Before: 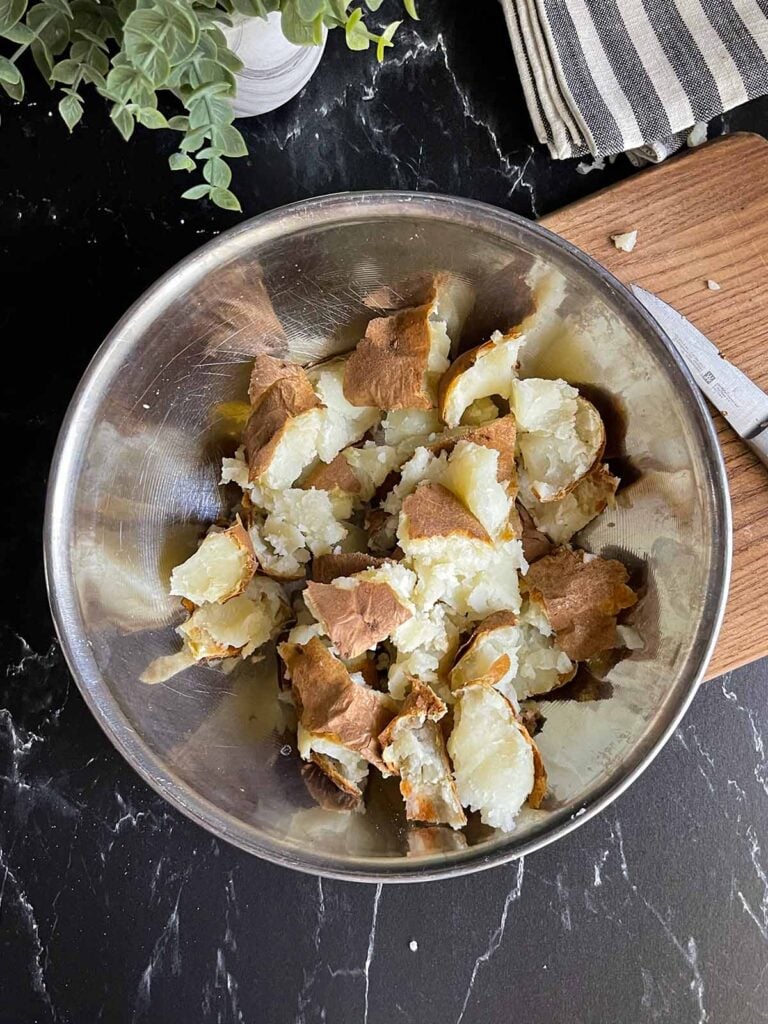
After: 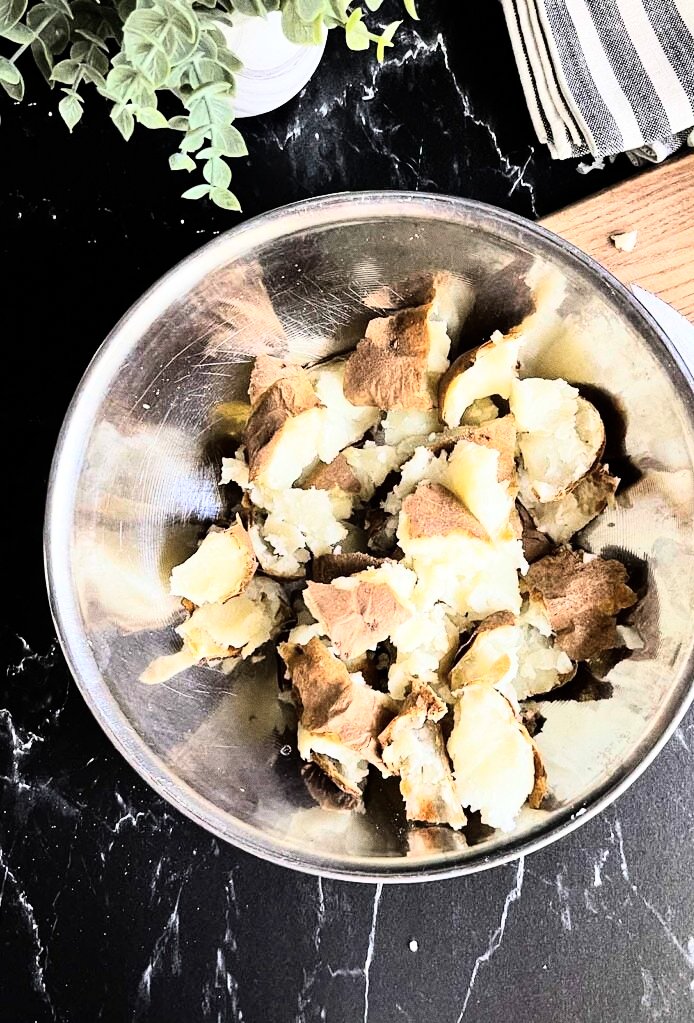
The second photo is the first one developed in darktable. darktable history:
grain: coarseness 0.09 ISO
color zones: curves: ch0 [(0, 0.5) (0.143, 0.5) (0.286, 0.5) (0.429, 0.504) (0.571, 0.5) (0.714, 0.509) (0.857, 0.5) (1, 0.5)]; ch1 [(0, 0.425) (0.143, 0.425) (0.286, 0.375) (0.429, 0.405) (0.571, 0.5) (0.714, 0.47) (0.857, 0.425) (1, 0.435)]; ch2 [(0, 0.5) (0.143, 0.5) (0.286, 0.5) (0.429, 0.517) (0.571, 0.5) (0.714, 0.51) (0.857, 0.5) (1, 0.5)]
crop: right 9.509%, bottom 0.031%
rgb curve: curves: ch0 [(0, 0) (0.21, 0.15) (0.24, 0.21) (0.5, 0.75) (0.75, 0.96) (0.89, 0.99) (1, 1)]; ch1 [(0, 0.02) (0.21, 0.13) (0.25, 0.2) (0.5, 0.67) (0.75, 0.9) (0.89, 0.97) (1, 1)]; ch2 [(0, 0.02) (0.21, 0.13) (0.25, 0.2) (0.5, 0.67) (0.75, 0.9) (0.89, 0.97) (1, 1)], compensate middle gray true
